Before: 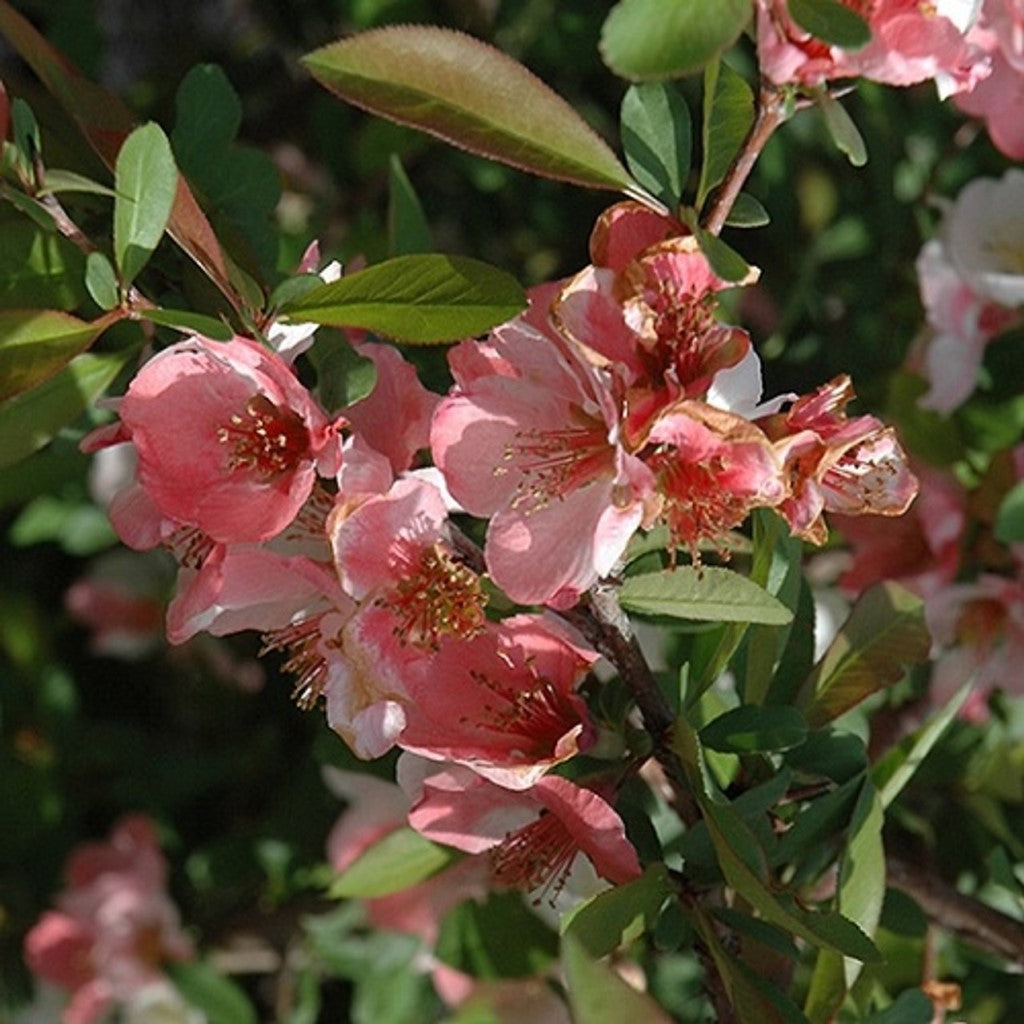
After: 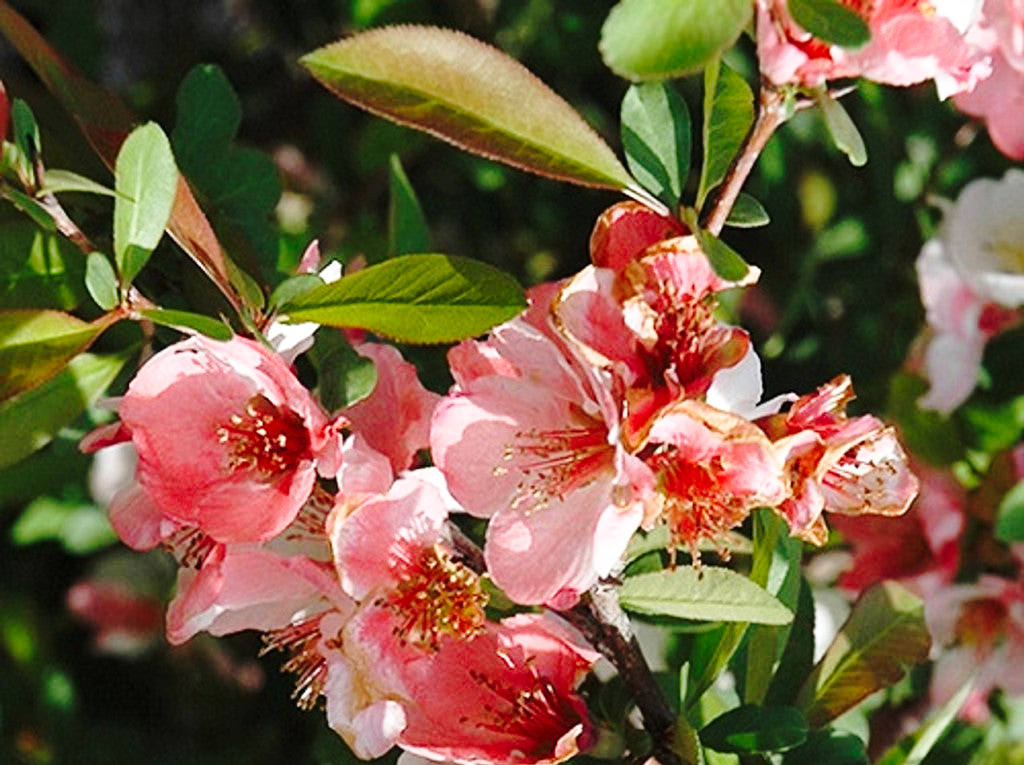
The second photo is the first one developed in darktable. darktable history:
base curve: curves: ch0 [(0, 0) (0.032, 0.037) (0.105, 0.228) (0.435, 0.76) (0.856, 0.983) (1, 1)], preserve colors none
crop: bottom 24.559%
